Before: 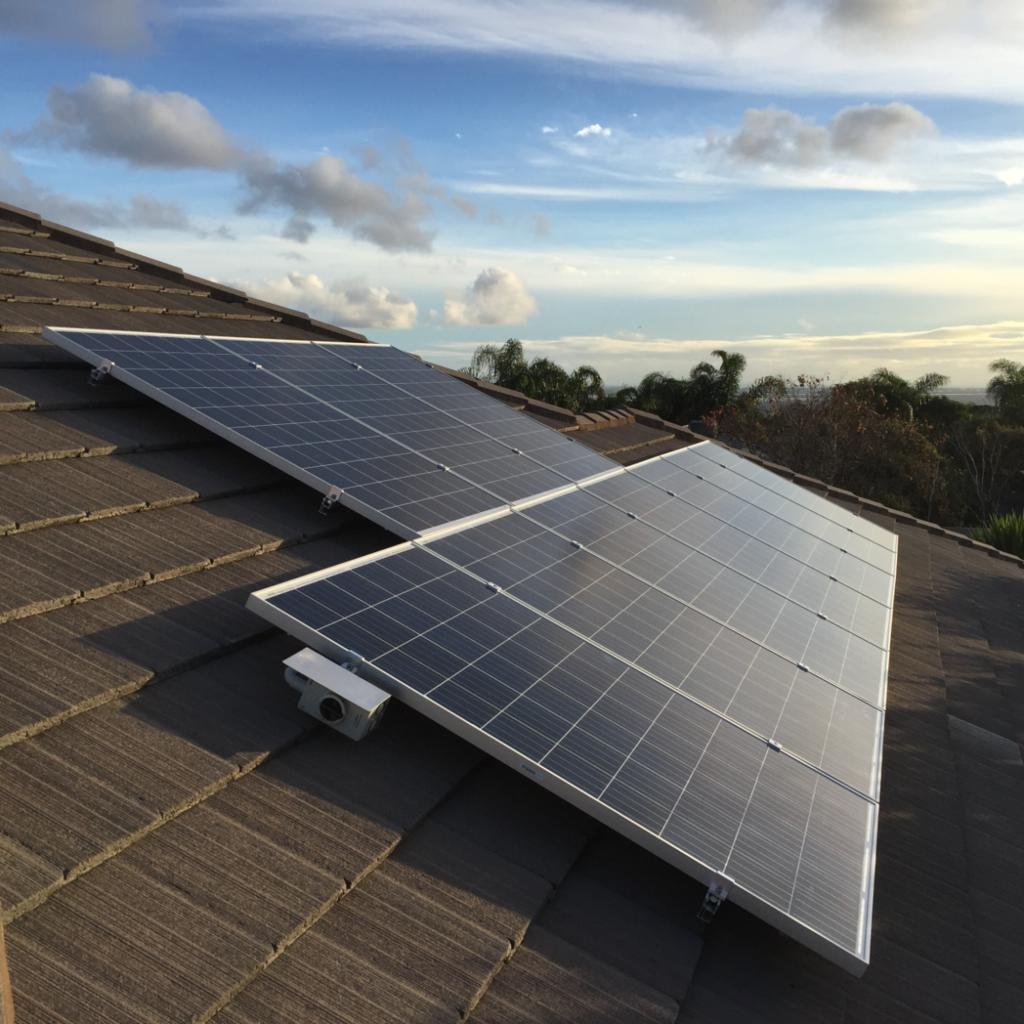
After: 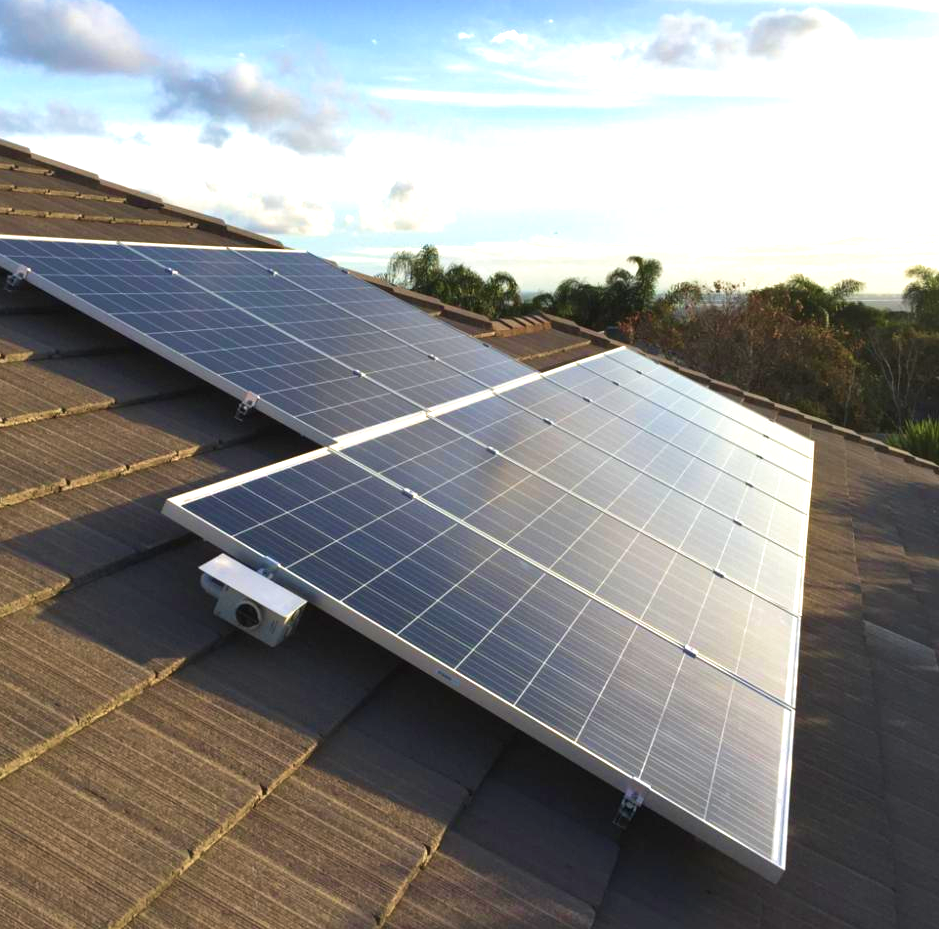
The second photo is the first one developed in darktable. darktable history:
crop and rotate: left 8.262%, top 9.226%
velvia: strength 45%
exposure: exposure 0.95 EV, compensate highlight preservation false
